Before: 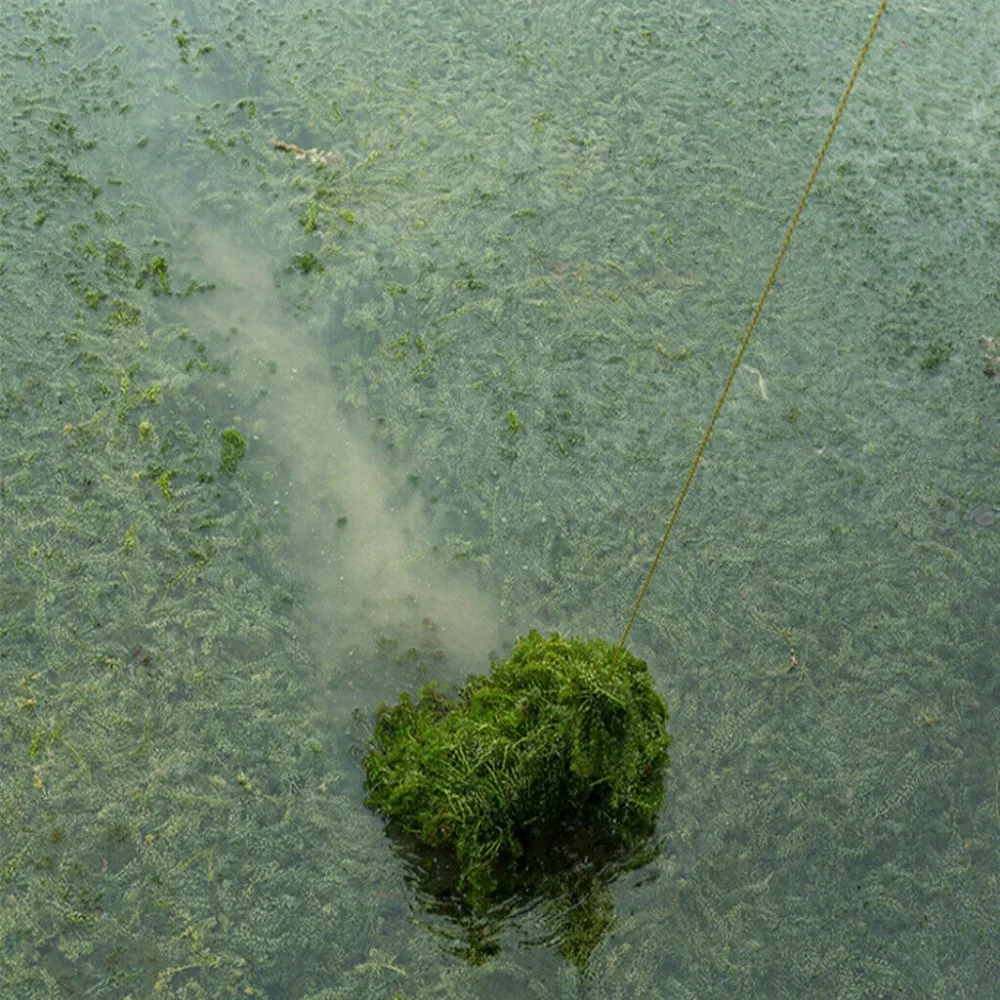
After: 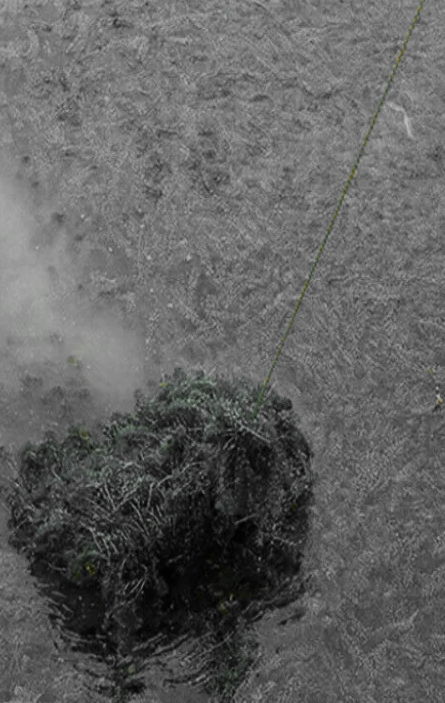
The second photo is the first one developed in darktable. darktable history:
color zones: curves: ch0 [(0, 0.363) (0.128, 0.373) (0.25, 0.5) (0.402, 0.407) (0.521, 0.525) (0.63, 0.559) (0.729, 0.662) (0.867, 0.471)]; ch1 [(0, 0.515) (0.136, 0.618) (0.25, 0.5) (0.378, 0) (0.516, 0) (0.622, 0.593) (0.737, 0.819) (0.87, 0.593)]; ch2 [(0, 0.529) (0.128, 0.471) (0.282, 0.451) (0.386, 0.662) (0.516, 0.525) (0.633, 0.554) (0.75, 0.62) (0.875, 0.441)]
tone curve: curves: ch0 [(0, 0) (0.183, 0.152) (0.571, 0.594) (1, 1)]; ch1 [(0, 0) (0.394, 0.307) (0.5, 0.5) (0.586, 0.597) (0.625, 0.647) (1, 1)]; ch2 [(0, 0) (0.5, 0.5) (0.604, 0.616) (1, 1)], color space Lab, independent channels, preserve colors none
crop: left 35.562%, top 26.24%, right 19.905%, bottom 3.412%
base curve: curves: ch0 [(0, 0) (0.303, 0.277) (1, 1)]
